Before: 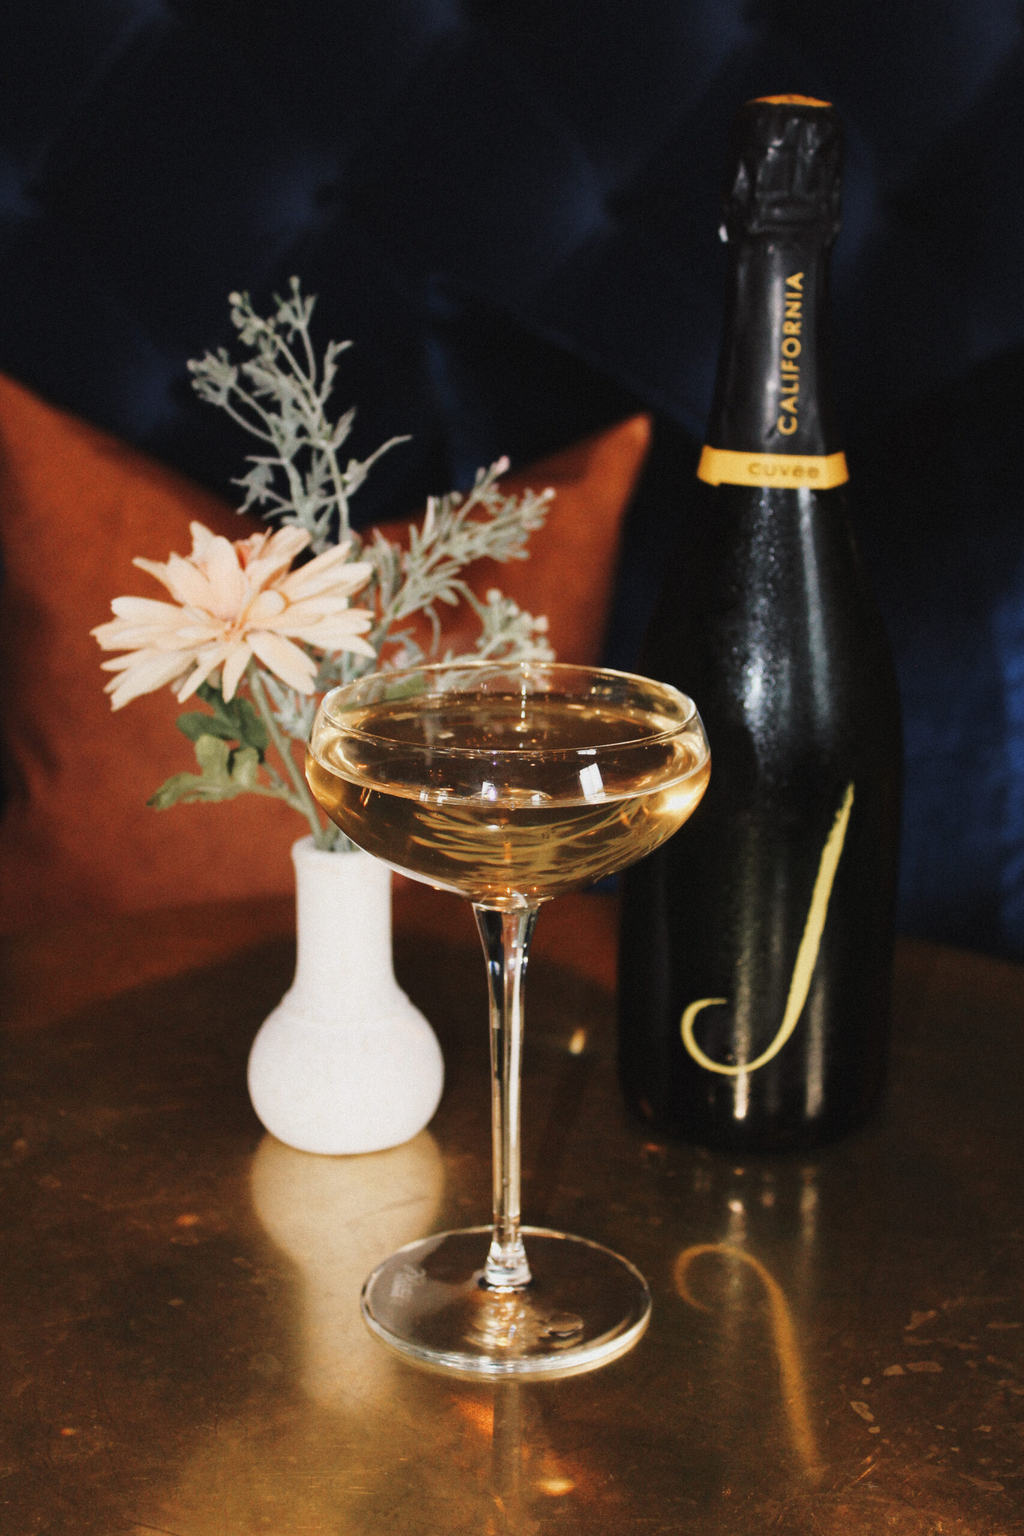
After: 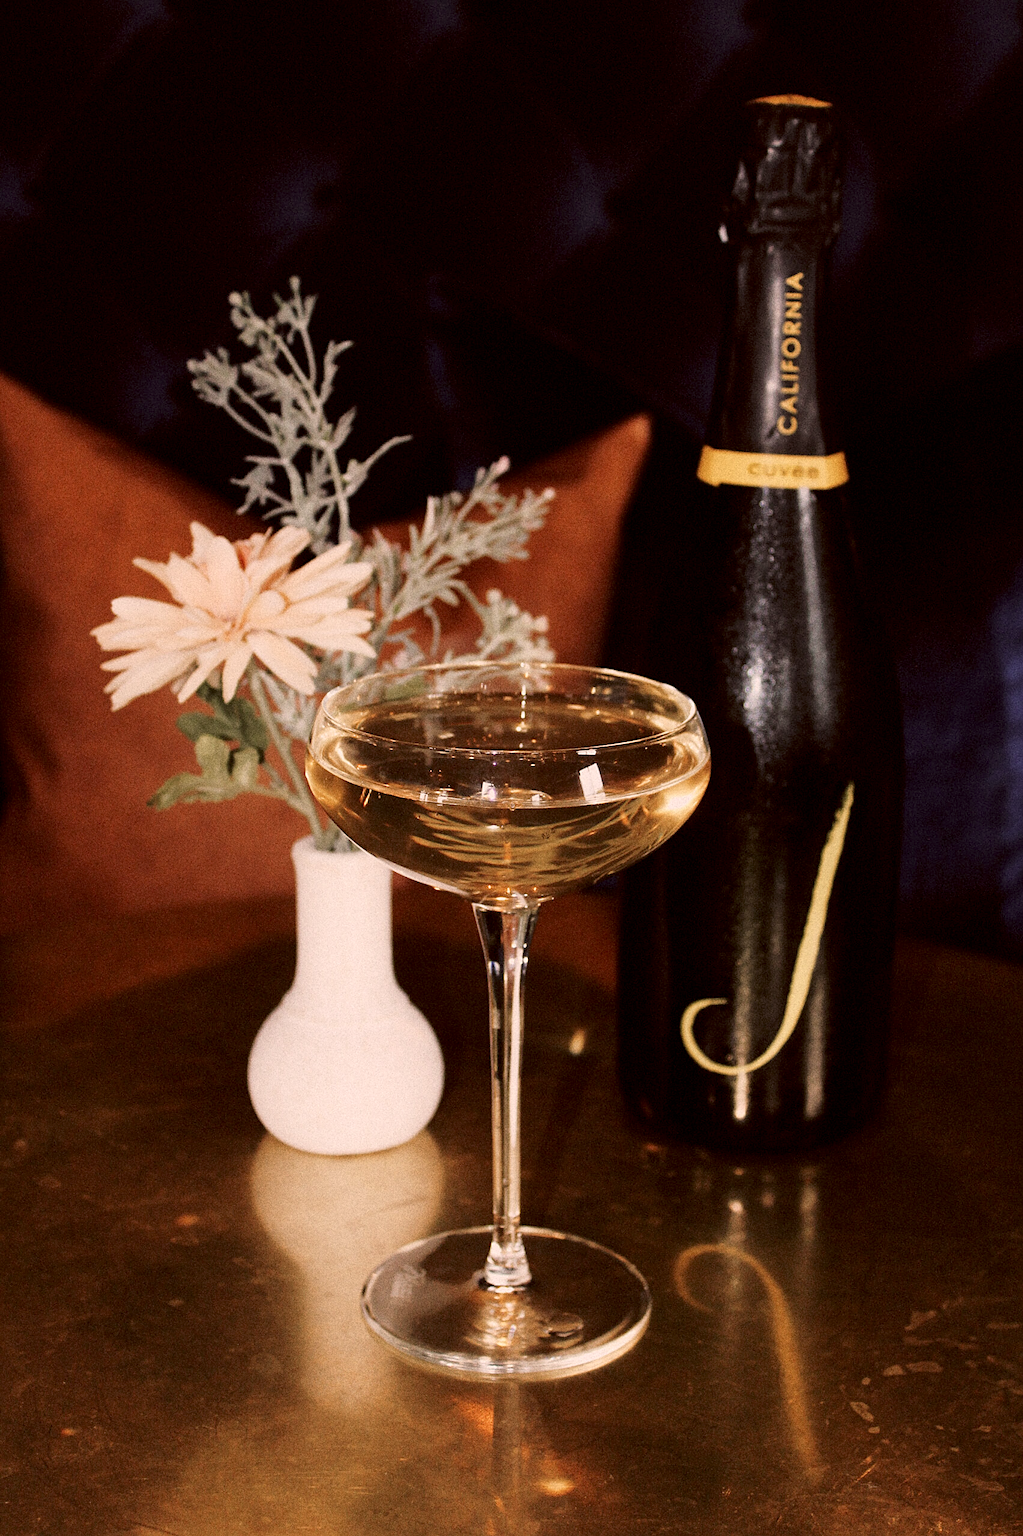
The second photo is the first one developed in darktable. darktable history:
color correction: highlights a* 10.21, highlights b* 9.79, shadows a* 8.61, shadows b* 7.88, saturation 0.8
grain: coarseness 0.09 ISO, strength 40%
exposure: black level correction 0.007, compensate highlight preservation false
sharpen: on, module defaults
